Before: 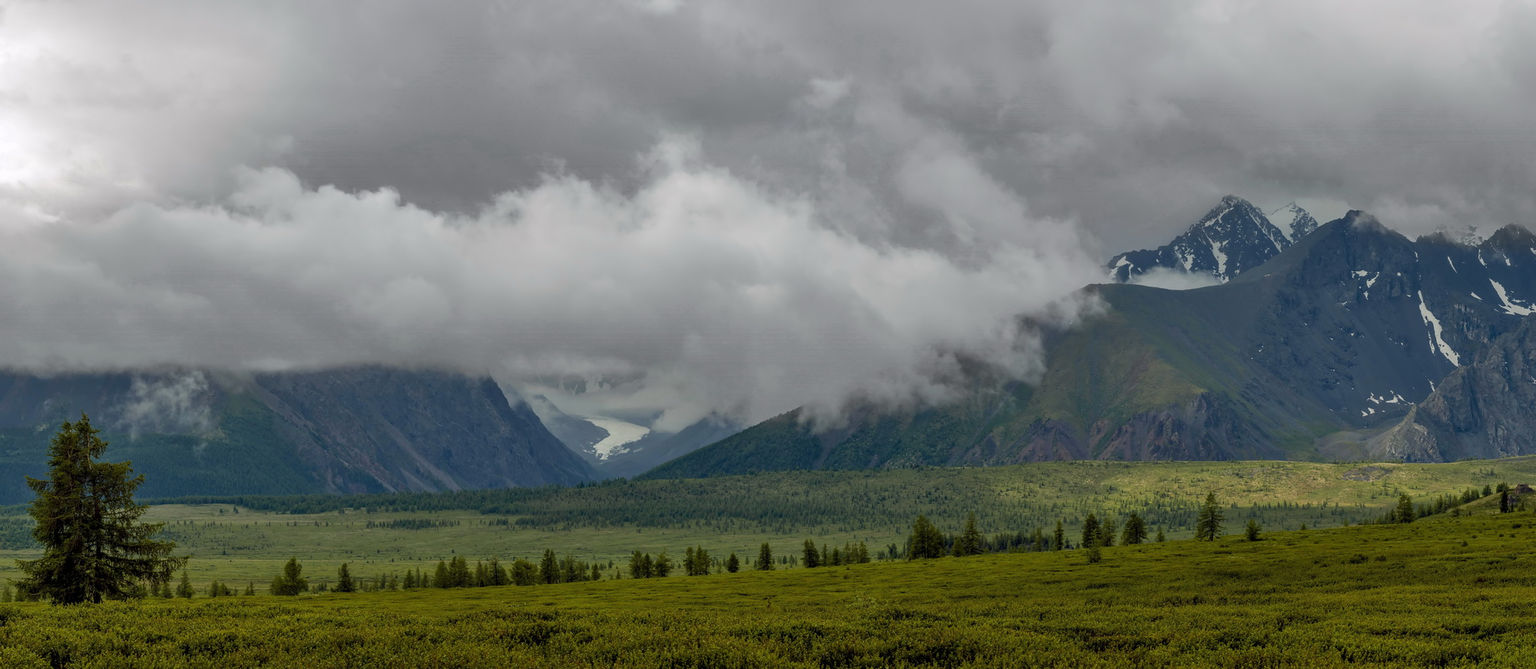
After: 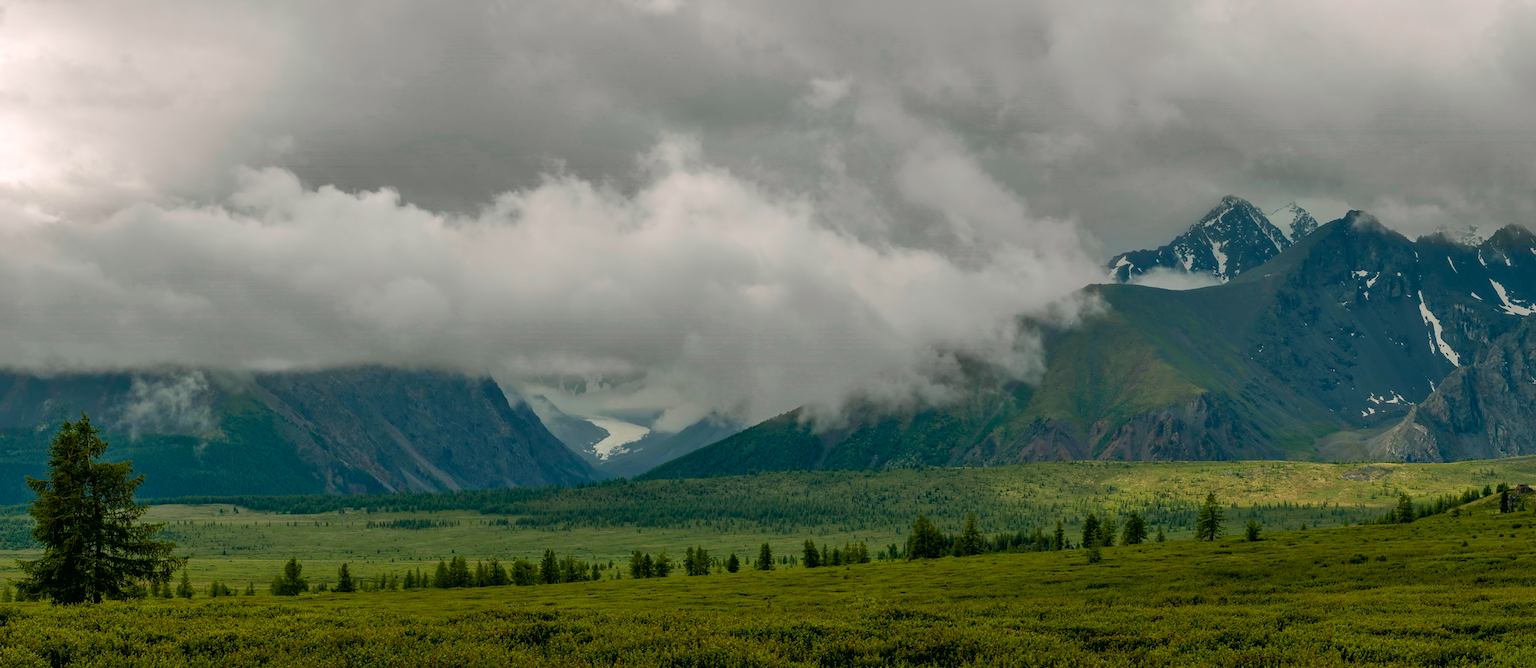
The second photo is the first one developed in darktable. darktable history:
color correction: highlights a* 4.52, highlights b* 4.93, shadows a* -8.12, shadows b* 4.64
